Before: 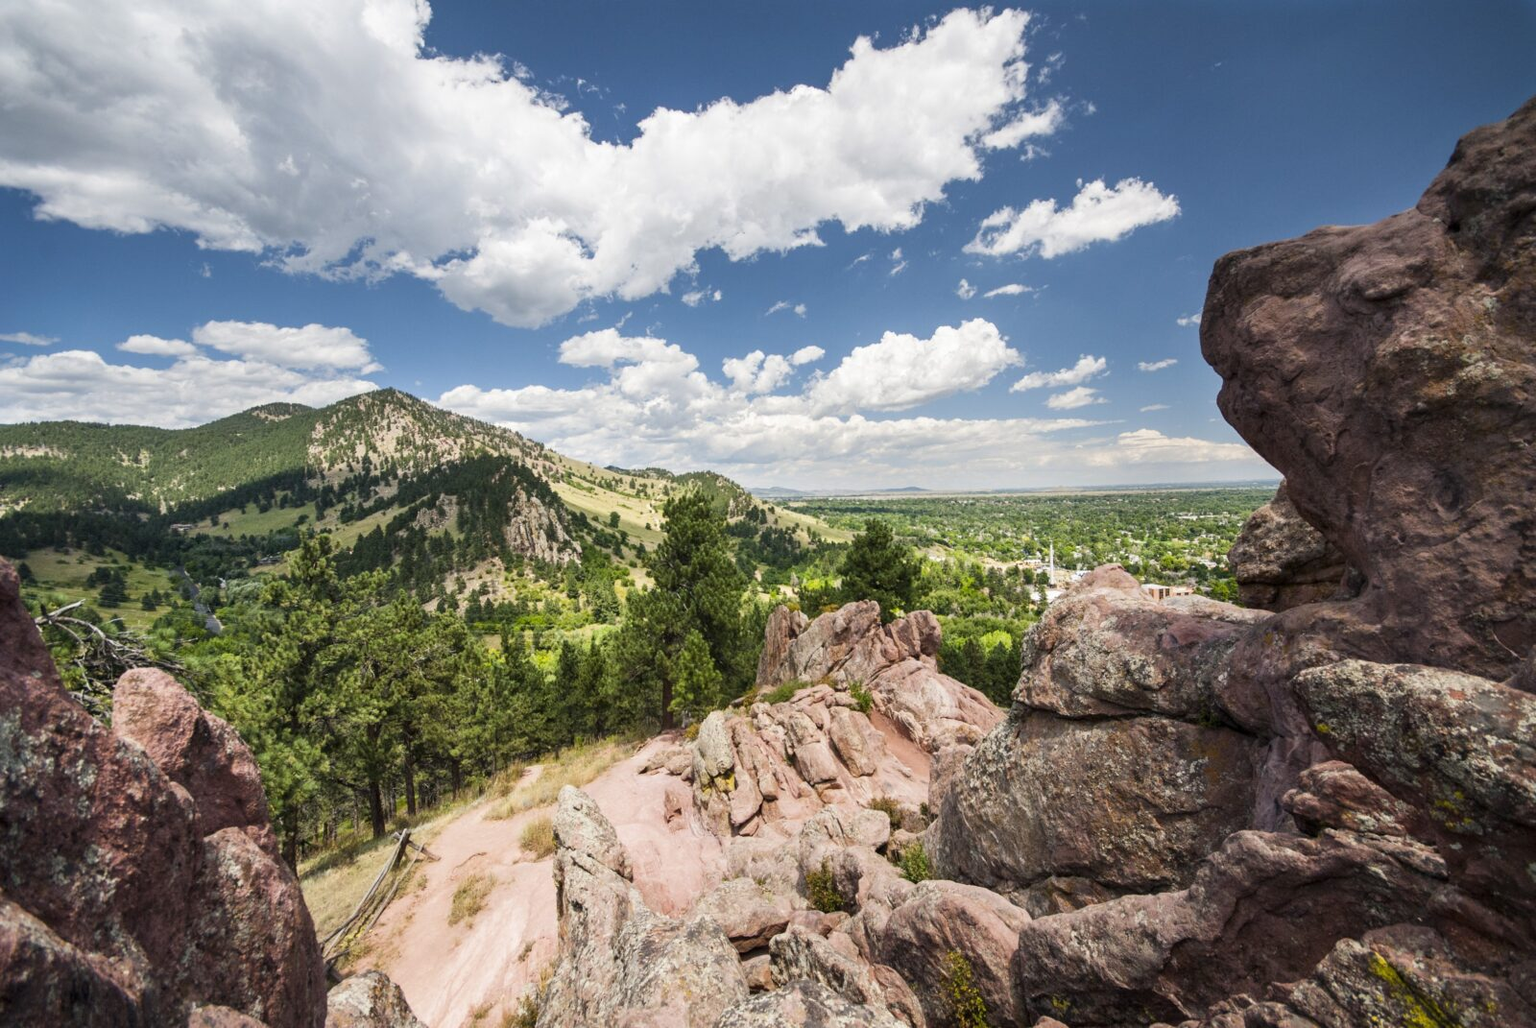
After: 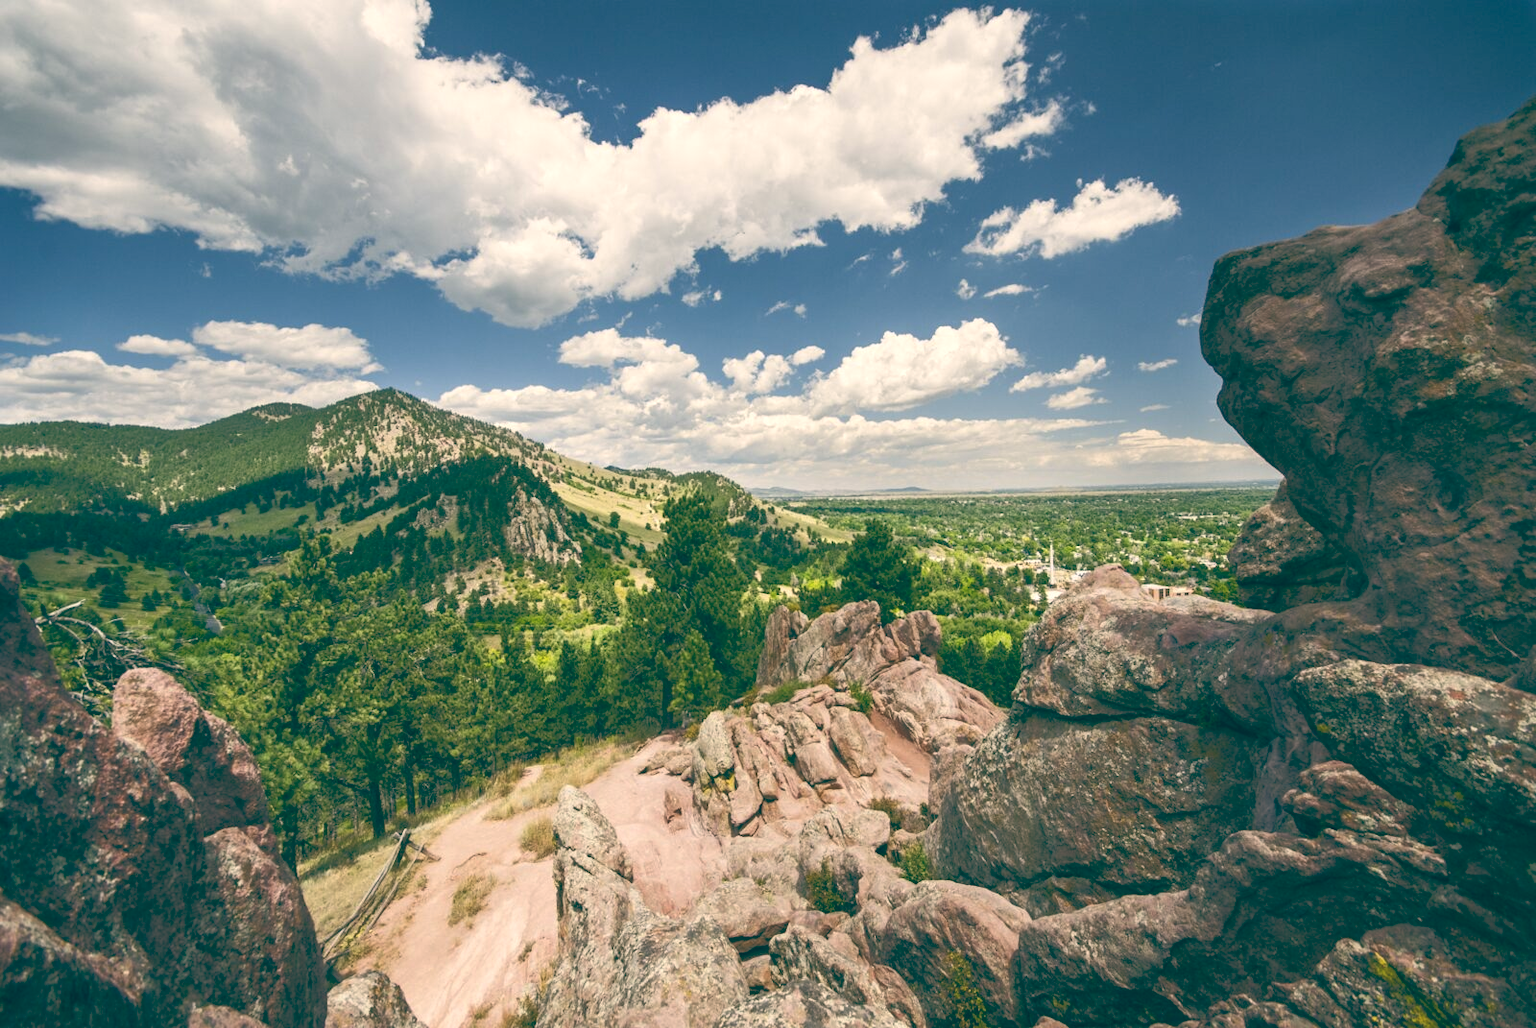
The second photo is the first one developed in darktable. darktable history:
rgb curve: curves: ch0 [(0, 0) (0.072, 0.166) (0.217, 0.293) (0.414, 0.42) (1, 1)], compensate middle gray true, preserve colors basic power
color balance: lift [1.005, 0.99, 1.007, 1.01], gamma [1, 0.979, 1.011, 1.021], gain [0.923, 1.098, 1.025, 0.902], input saturation 90.45%, contrast 7.73%, output saturation 105.91%
